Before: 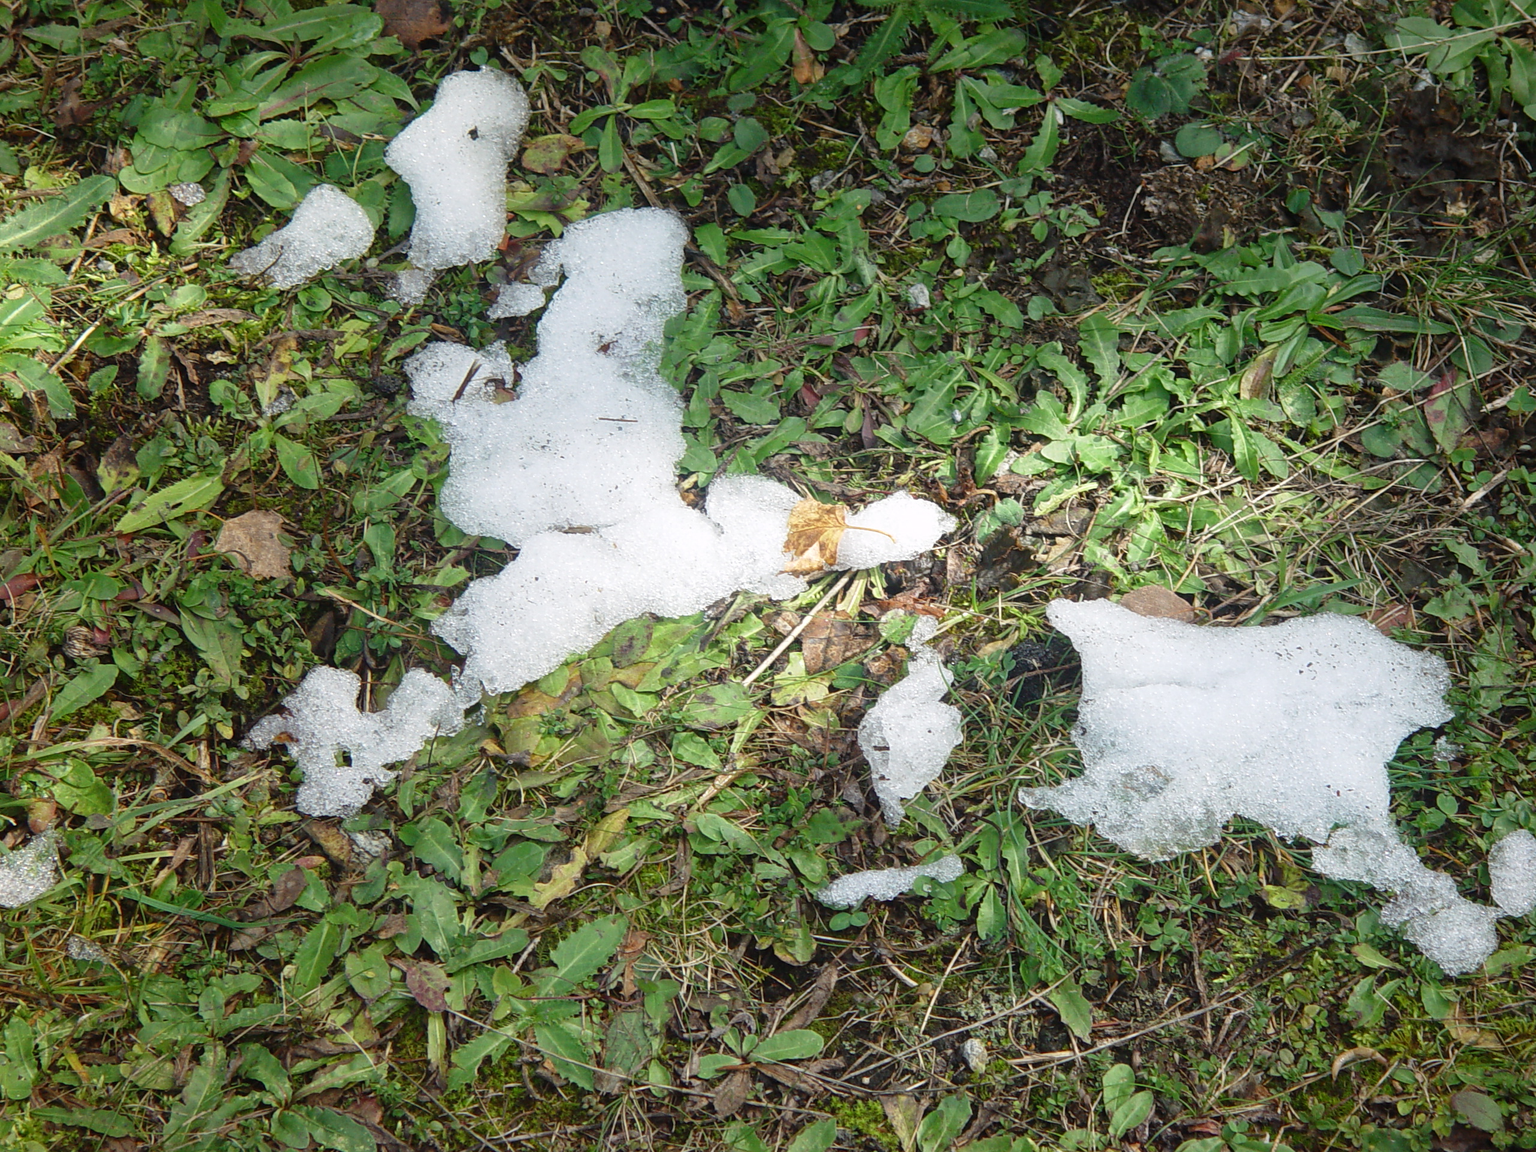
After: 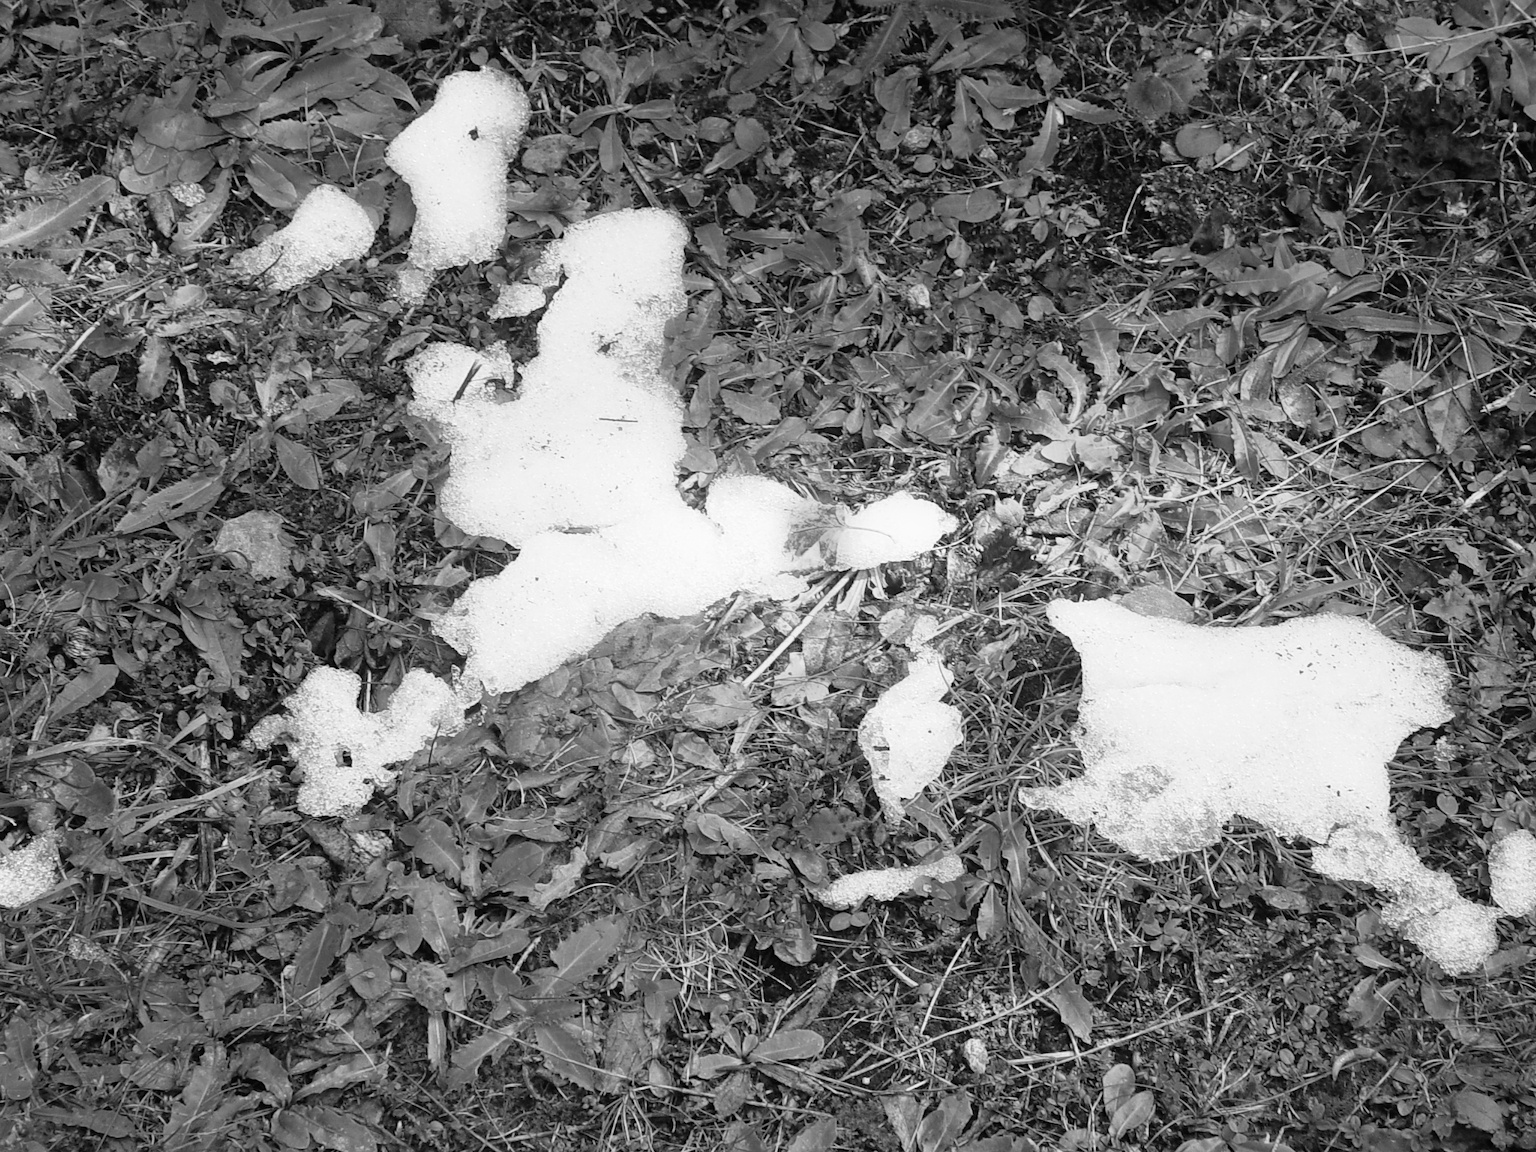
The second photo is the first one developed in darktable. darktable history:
exposure: exposure 0.127 EV, compensate highlight preservation false
monochrome: a -11.7, b 1.62, size 0.5, highlights 0.38
tone curve: curves: ch0 [(0, 0) (0.062, 0.037) (0.142, 0.138) (0.359, 0.419) (0.469, 0.544) (0.634, 0.722) (0.839, 0.909) (0.998, 0.978)]; ch1 [(0, 0) (0.437, 0.408) (0.472, 0.47) (0.502, 0.503) (0.527, 0.523) (0.559, 0.573) (0.608, 0.665) (0.669, 0.748) (0.859, 0.899) (1, 1)]; ch2 [(0, 0) (0.33, 0.301) (0.421, 0.443) (0.473, 0.498) (0.502, 0.5) (0.535, 0.531) (0.575, 0.603) (0.608, 0.667) (1, 1)], color space Lab, independent channels, preserve colors none
color balance: output saturation 110%
